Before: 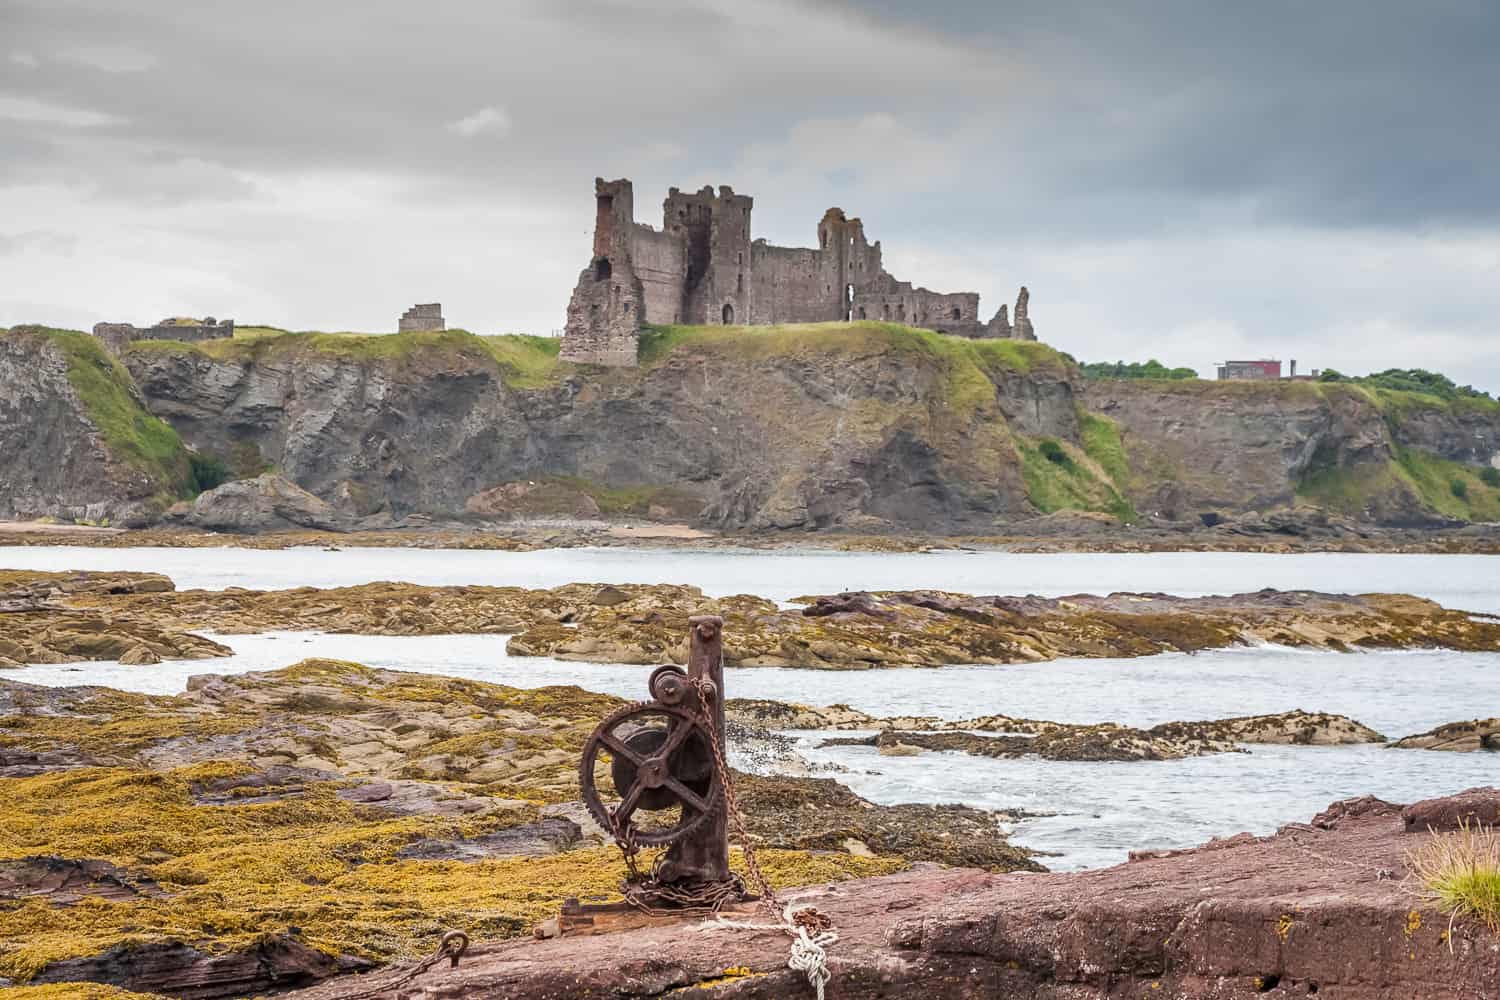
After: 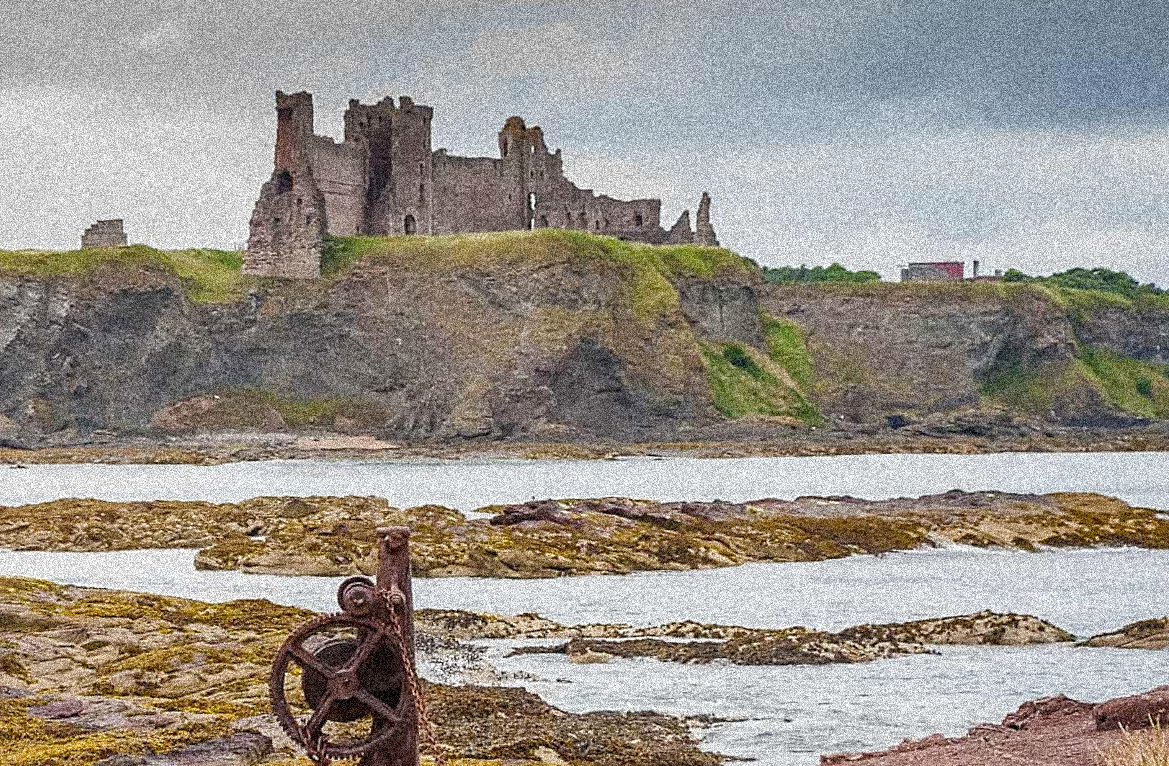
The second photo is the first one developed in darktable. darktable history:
crop and rotate: left 20.74%, top 7.912%, right 0.375%, bottom 13.378%
rotate and perspective: rotation -1°, crop left 0.011, crop right 0.989, crop top 0.025, crop bottom 0.975
sharpen: on, module defaults
grain: coarseness 3.75 ISO, strength 100%, mid-tones bias 0%
color balance rgb: perceptual saturation grading › global saturation 20%, perceptual saturation grading › highlights -25%, perceptual saturation grading › shadows 25%
exposure: exposure -0.21 EV, compensate highlight preservation false
